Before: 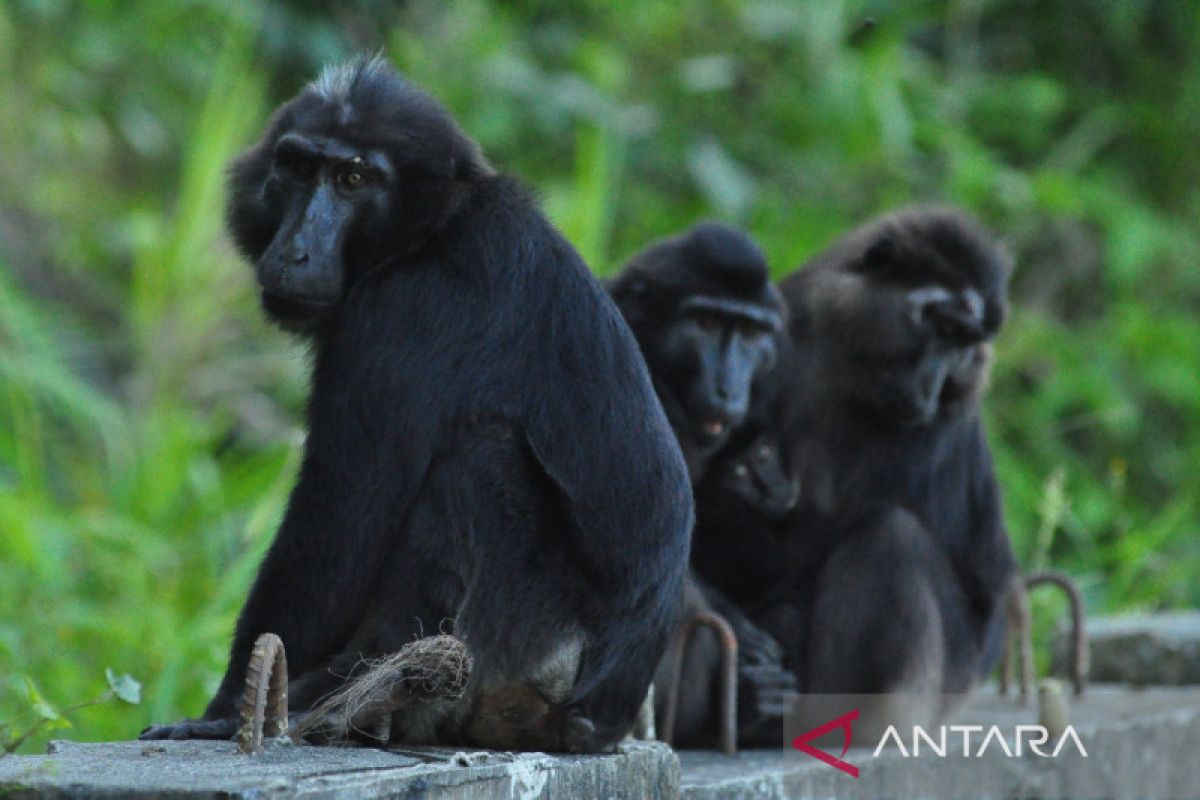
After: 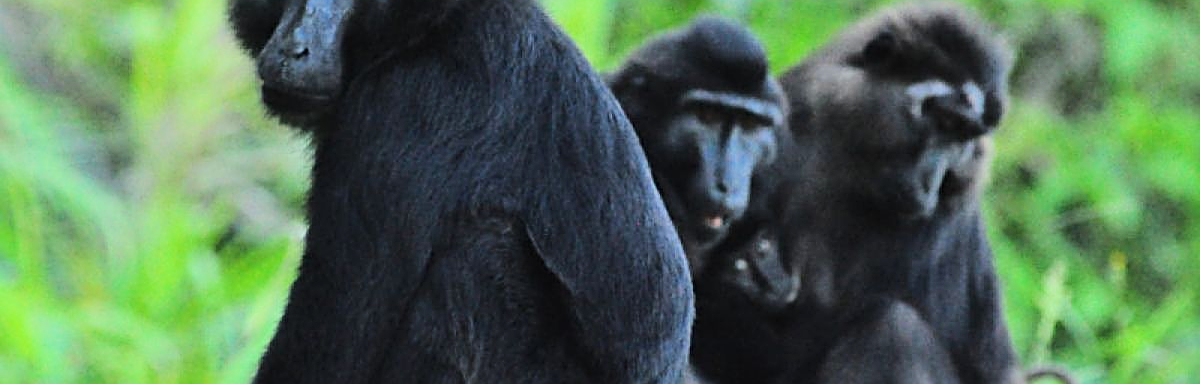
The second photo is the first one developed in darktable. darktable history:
crop and rotate: top 25.795%, bottom 26.119%
sharpen: radius 2.533, amount 0.623
tone equalizer: -7 EV 0.157 EV, -6 EV 0.562 EV, -5 EV 1.16 EV, -4 EV 1.34 EV, -3 EV 1.17 EV, -2 EV 0.6 EV, -1 EV 0.166 EV, edges refinement/feathering 500, mask exposure compensation -1.57 EV, preserve details no
